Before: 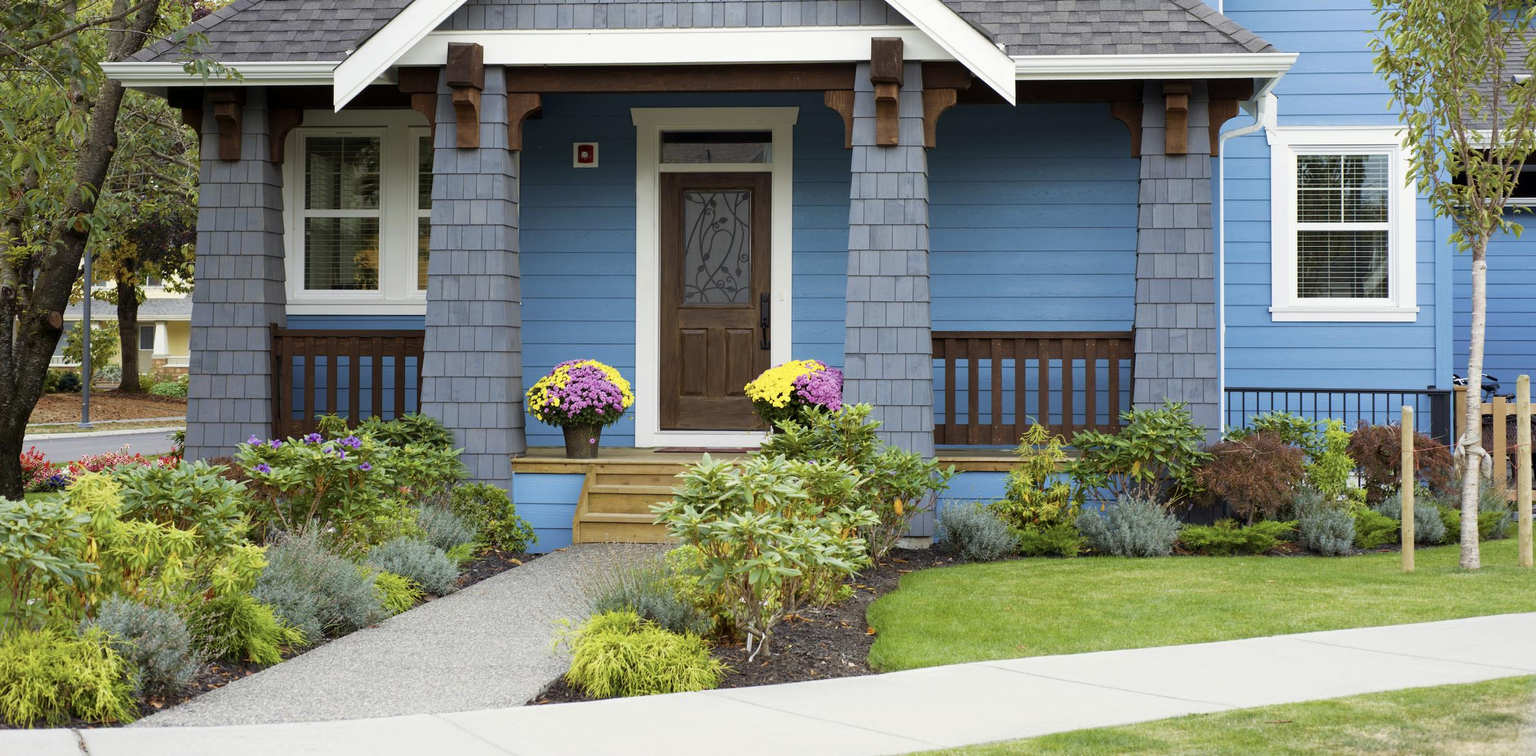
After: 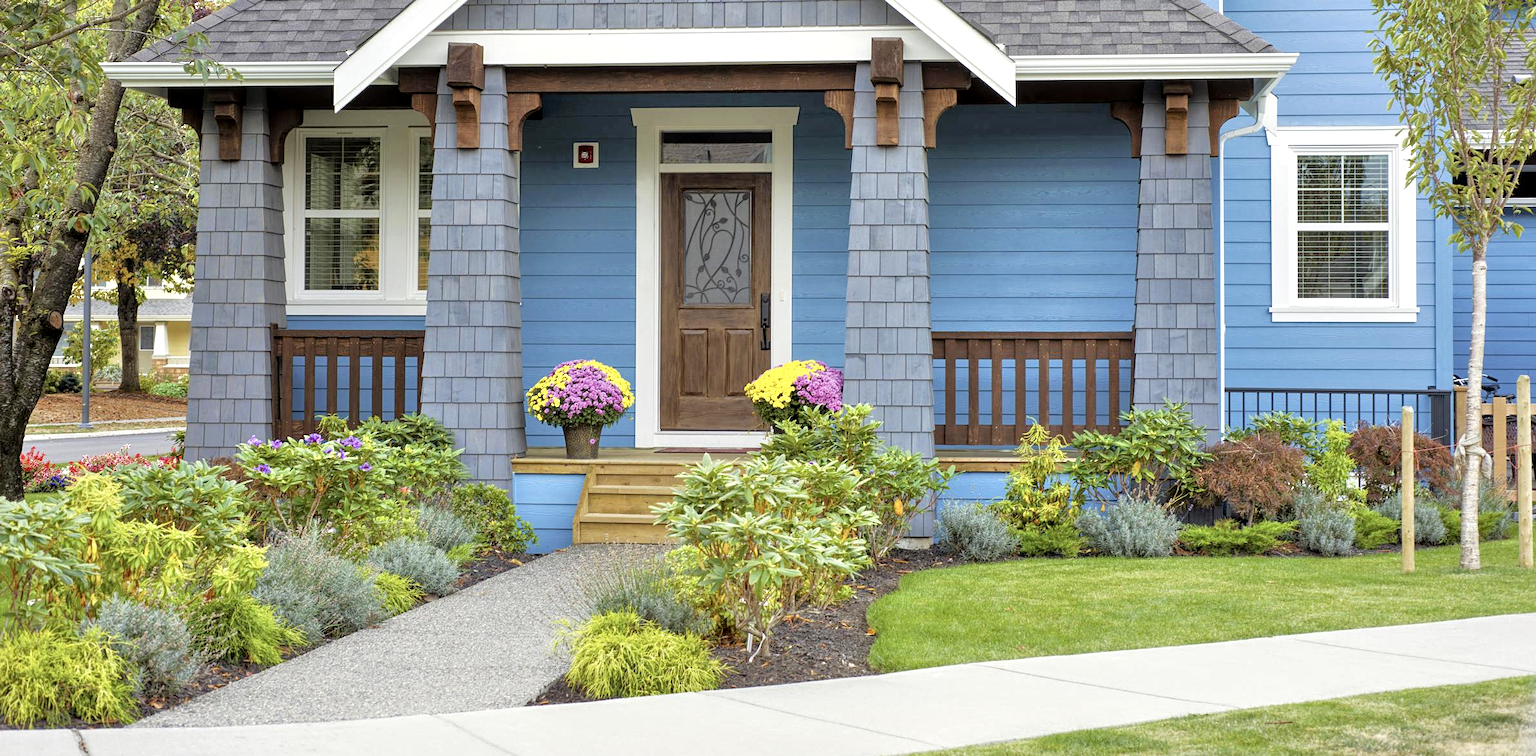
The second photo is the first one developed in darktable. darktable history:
tone equalizer: -7 EV 0.15 EV, -6 EV 0.6 EV, -5 EV 1.15 EV, -4 EV 1.33 EV, -3 EV 1.15 EV, -2 EV 0.6 EV, -1 EV 0.15 EV, mask exposure compensation -0.5 EV
sharpen: amount 0.2
local contrast: highlights 99%, shadows 86%, detail 160%, midtone range 0.2
